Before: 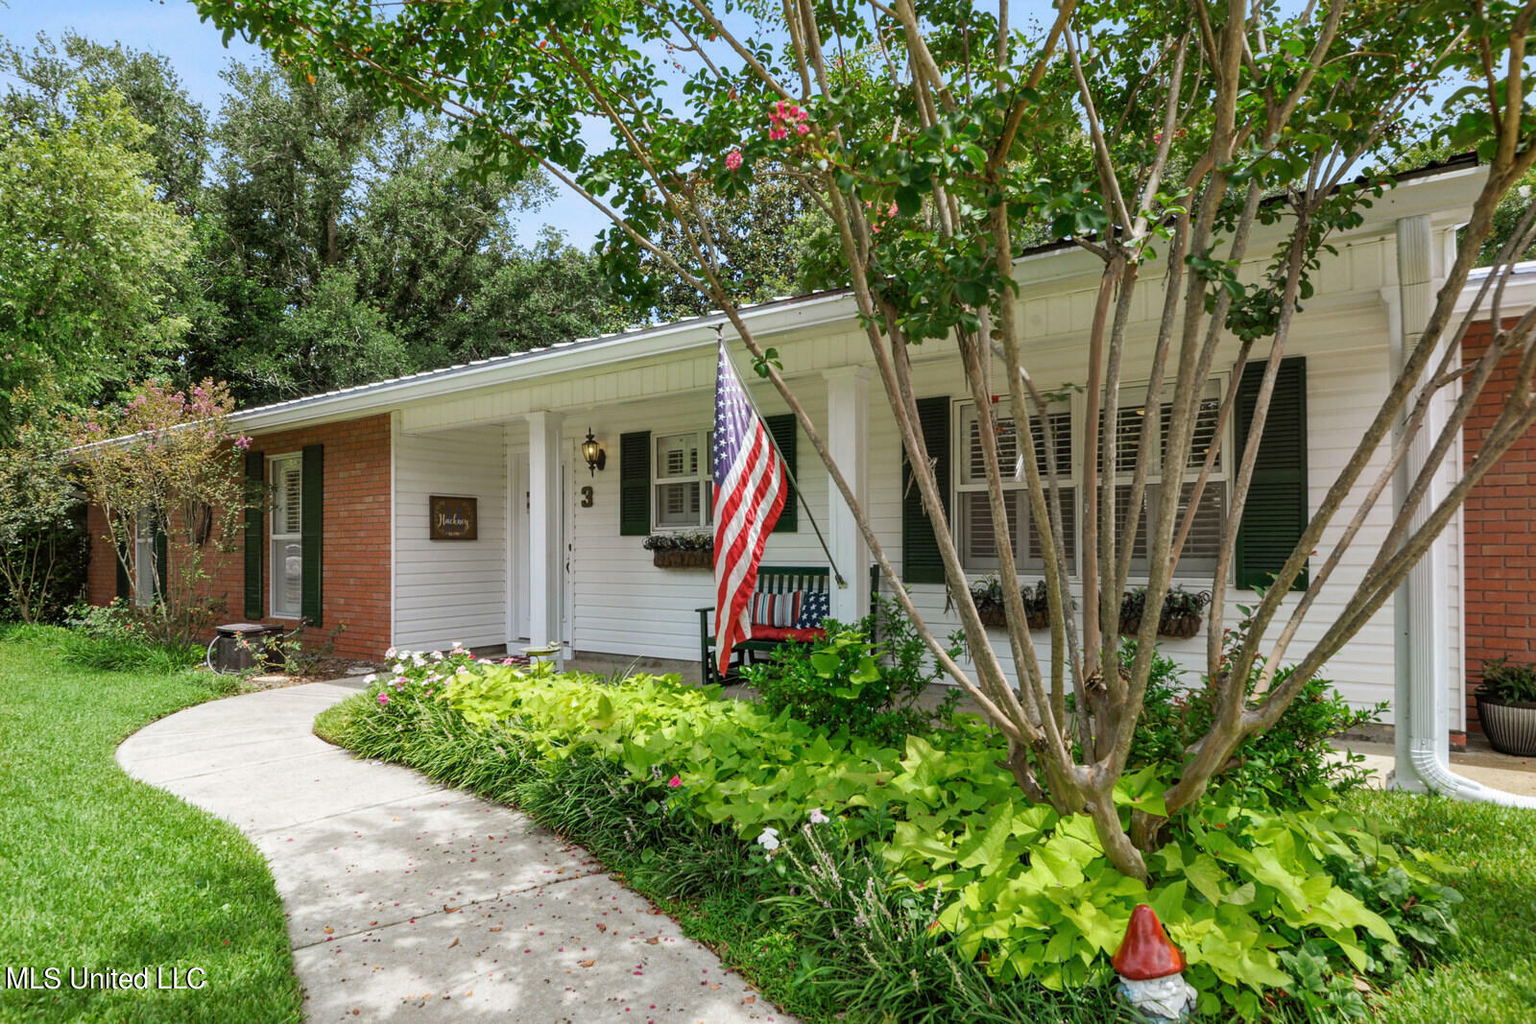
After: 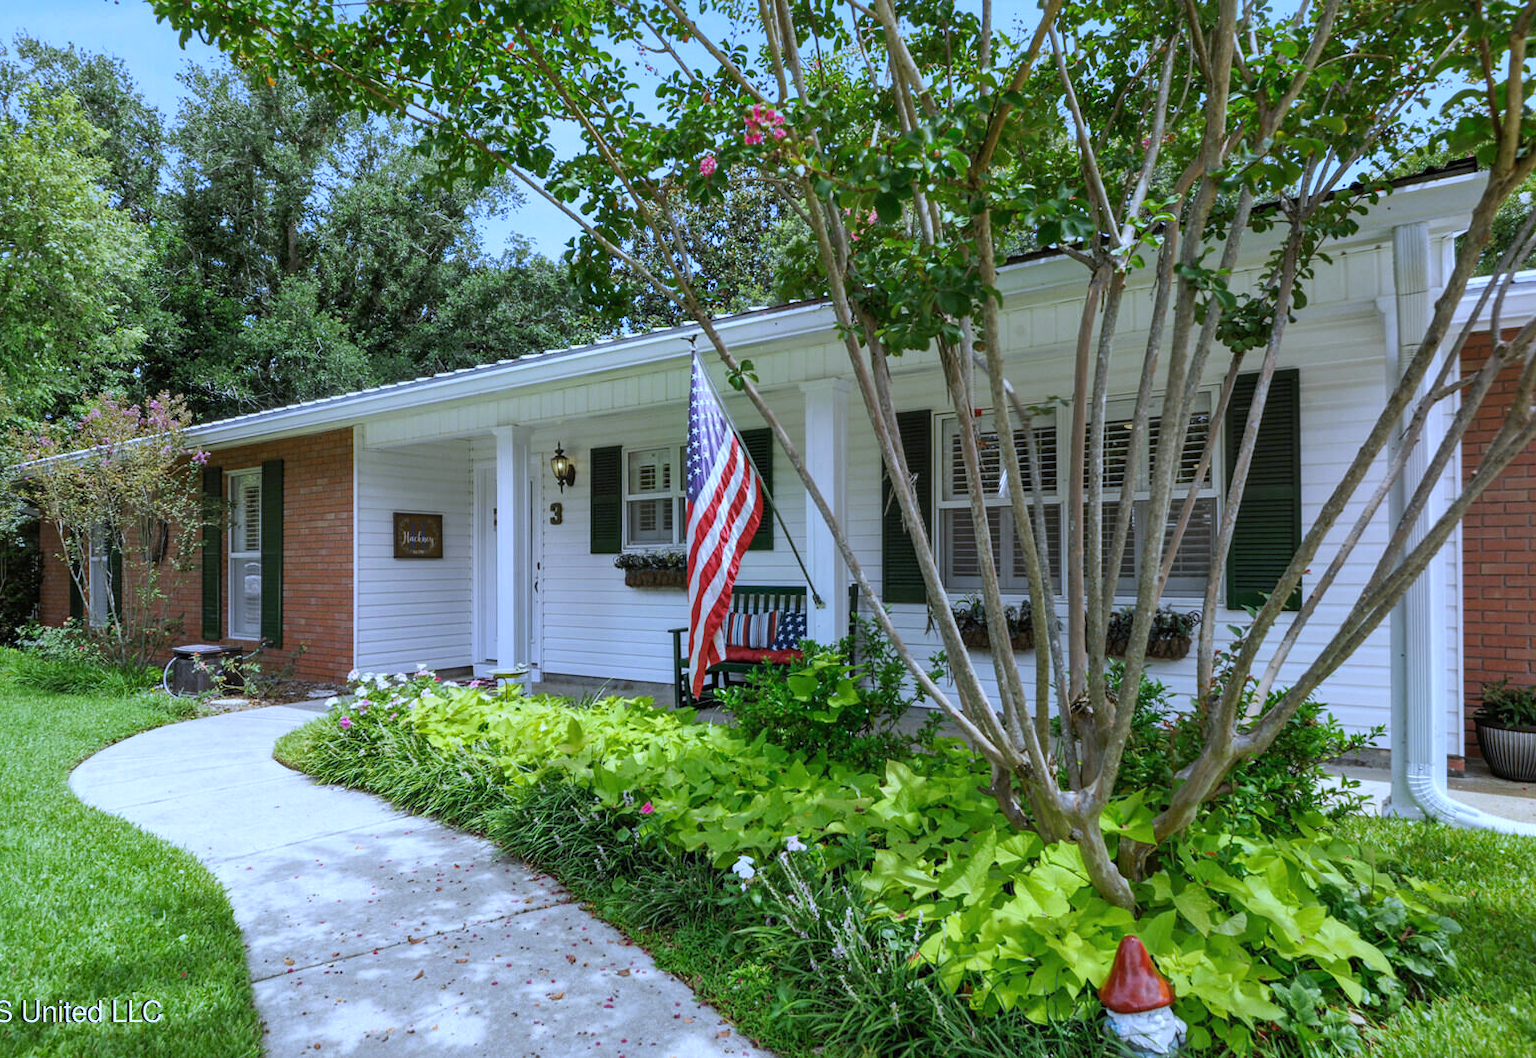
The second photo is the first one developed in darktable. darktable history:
white balance: red 0.871, blue 1.249
crop and rotate: left 3.238%
